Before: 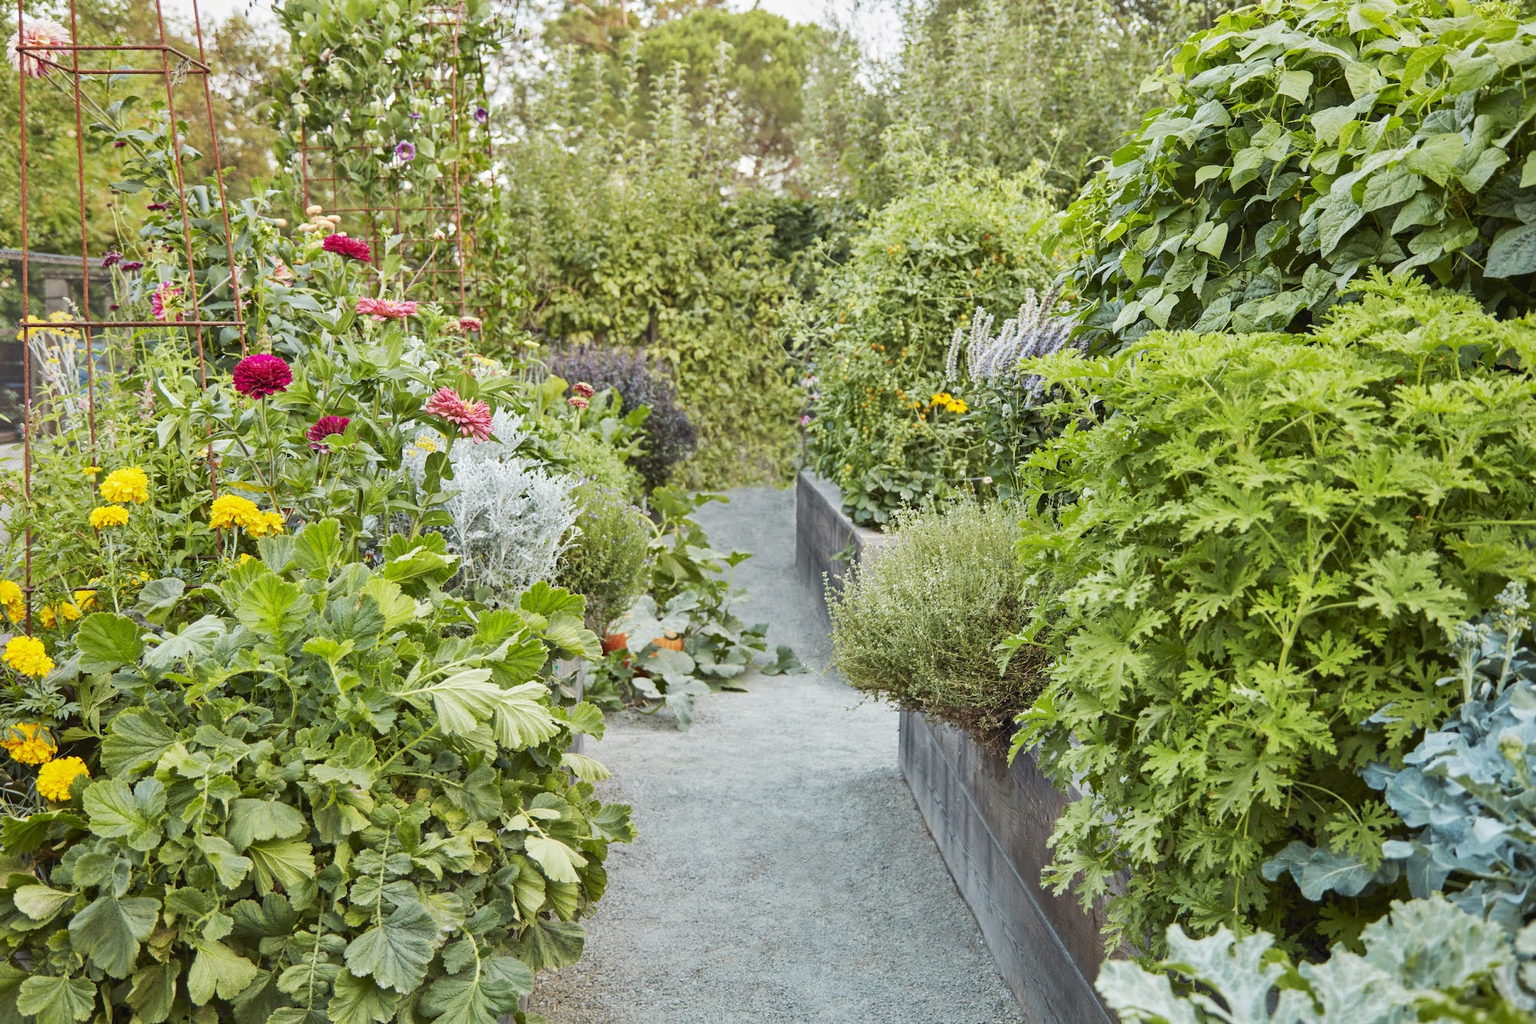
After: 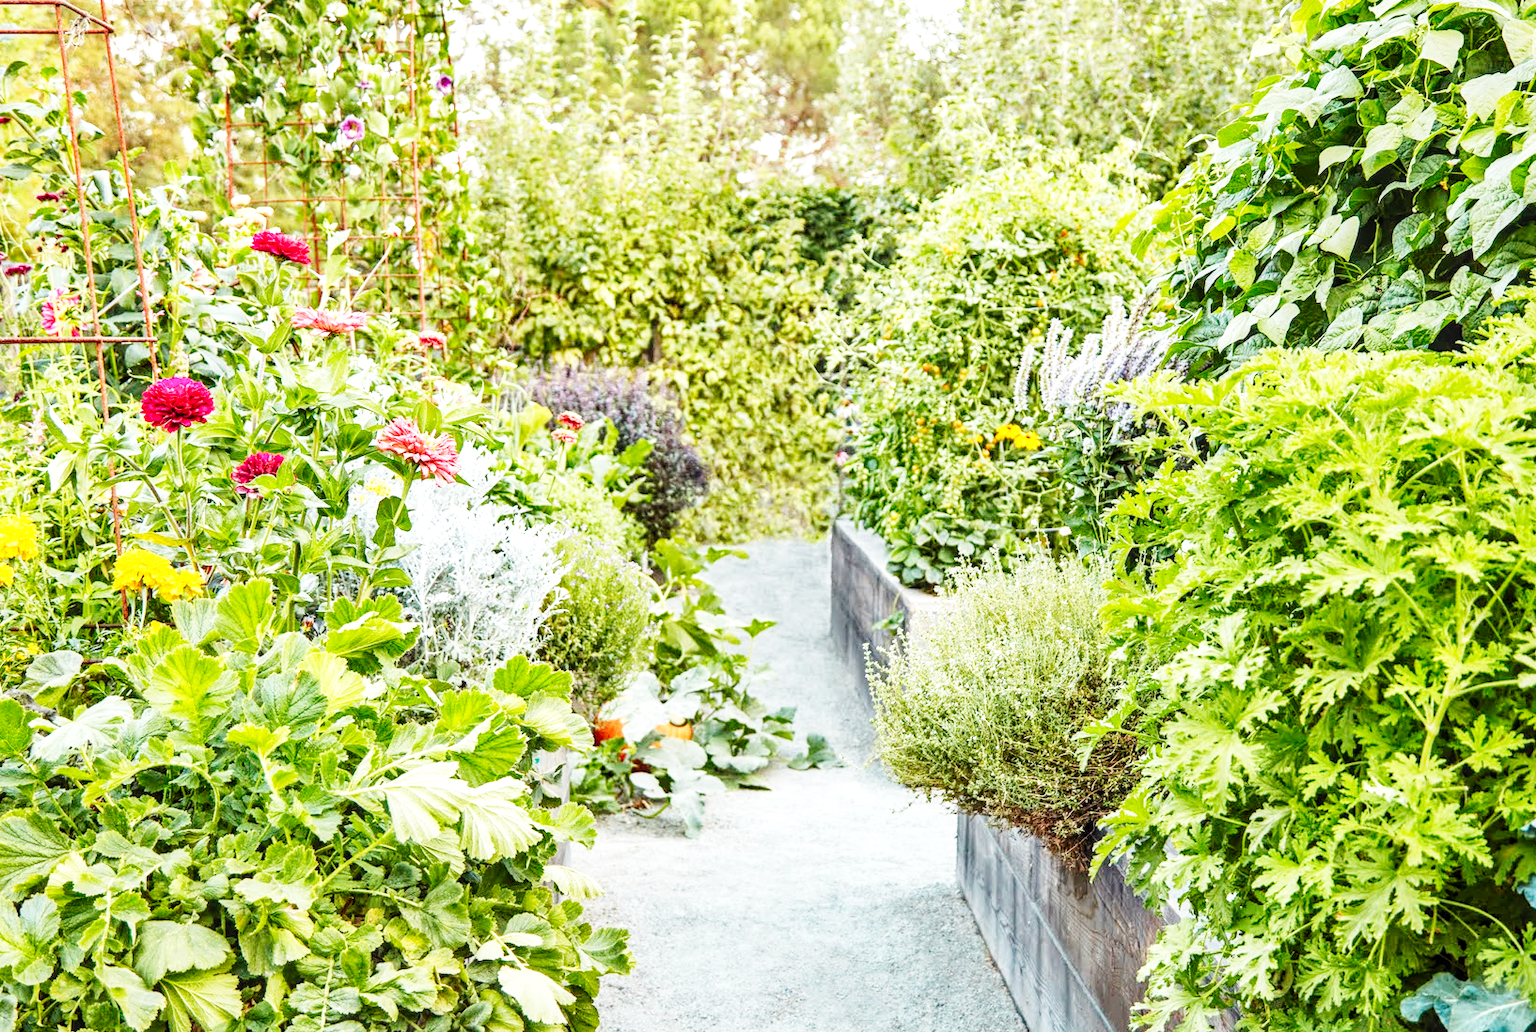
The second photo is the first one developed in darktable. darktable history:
local contrast: on, module defaults
base curve: curves: ch0 [(0, 0.003) (0.001, 0.002) (0.006, 0.004) (0.02, 0.022) (0.048, 0.086) (0.094, 0.234) (0.162, 0.431) (0.258, 0.629) (0.385, 0.8) (0.548, 0.918) (0.751, 0.988) (1, 1)], preserve colors none
crop and rotate: left 7.662%, top 4.569%, right 10.595%, bottom 13.057%
